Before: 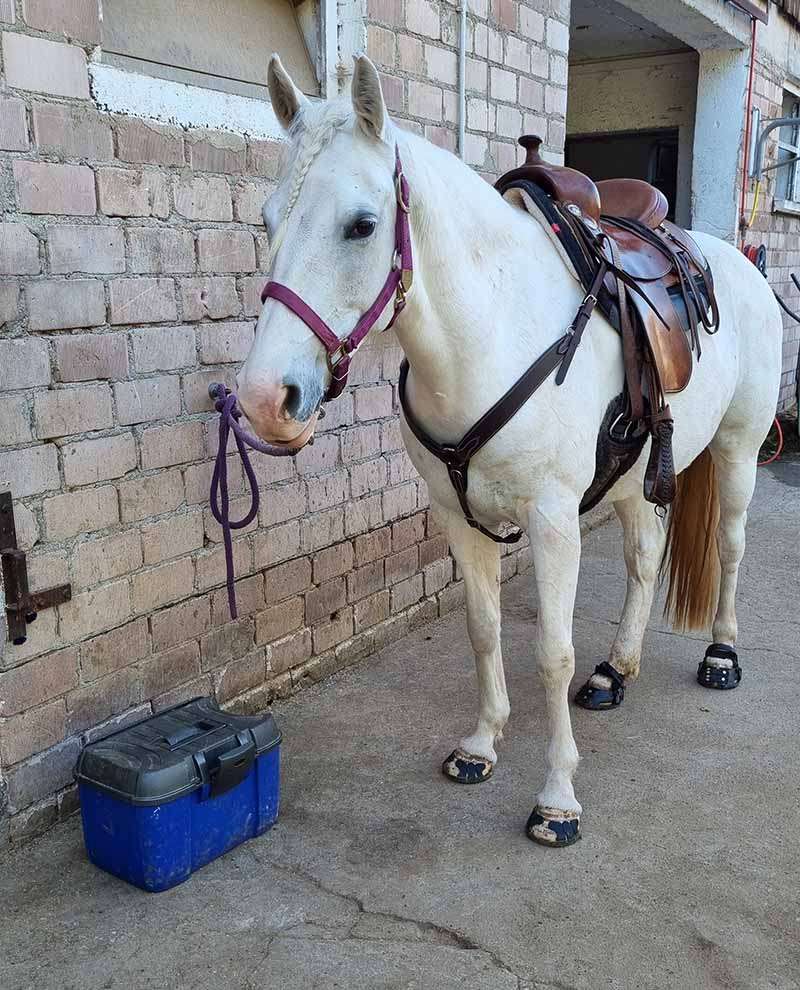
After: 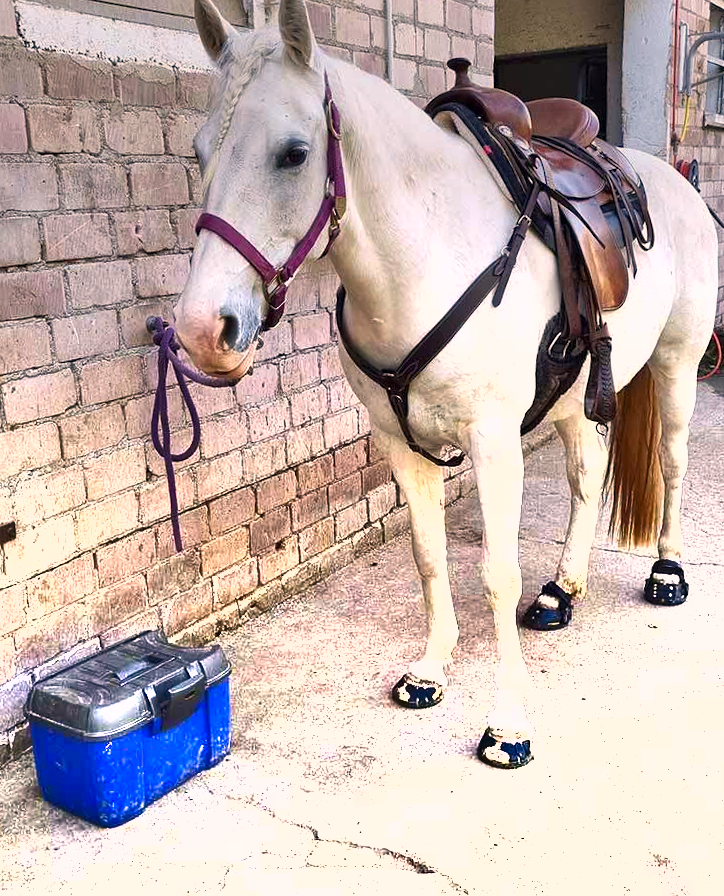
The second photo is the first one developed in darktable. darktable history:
color correction: highlights a* 11.96, highlights b* 11.58
shadows and highlights: shadows 40, highlights -54, highlights color adjustment 46%, low approximation 0.01, soften with gaussian
graduated density: density -3.9 EV
crop and rotate: angle 1.96°, left 5.673%, top 5.673%
